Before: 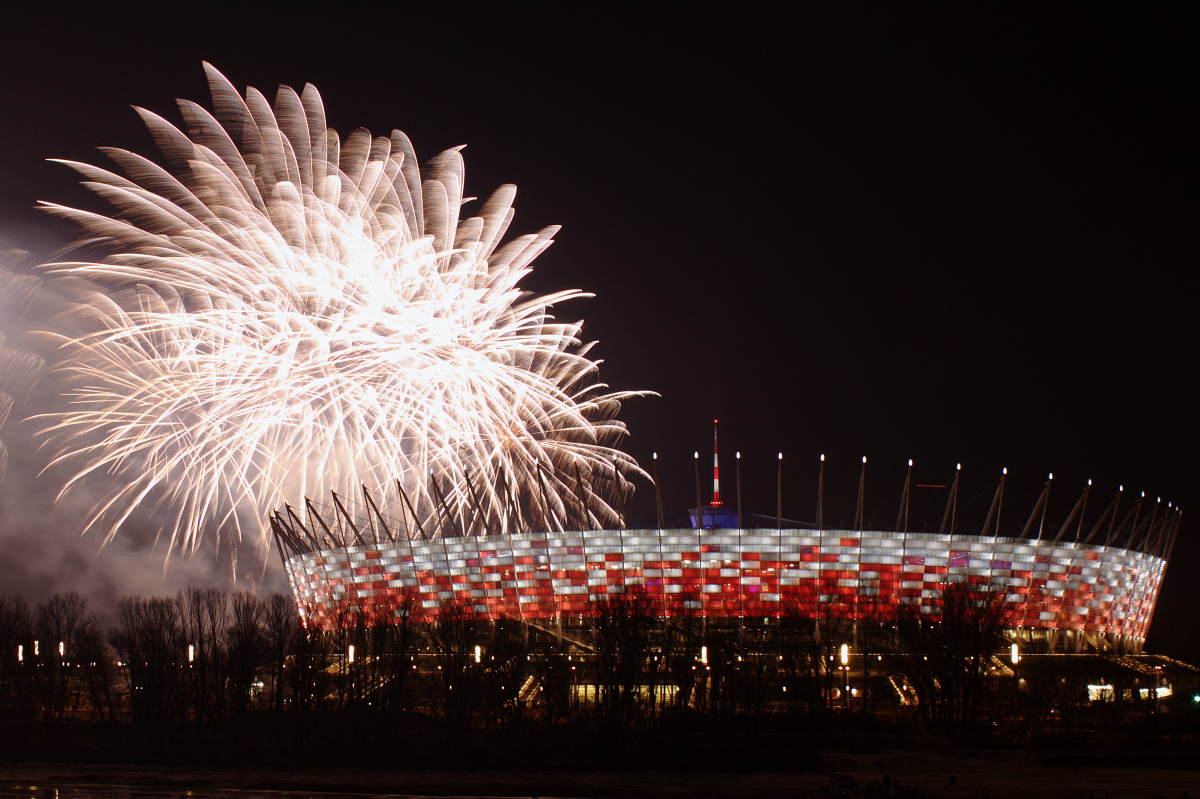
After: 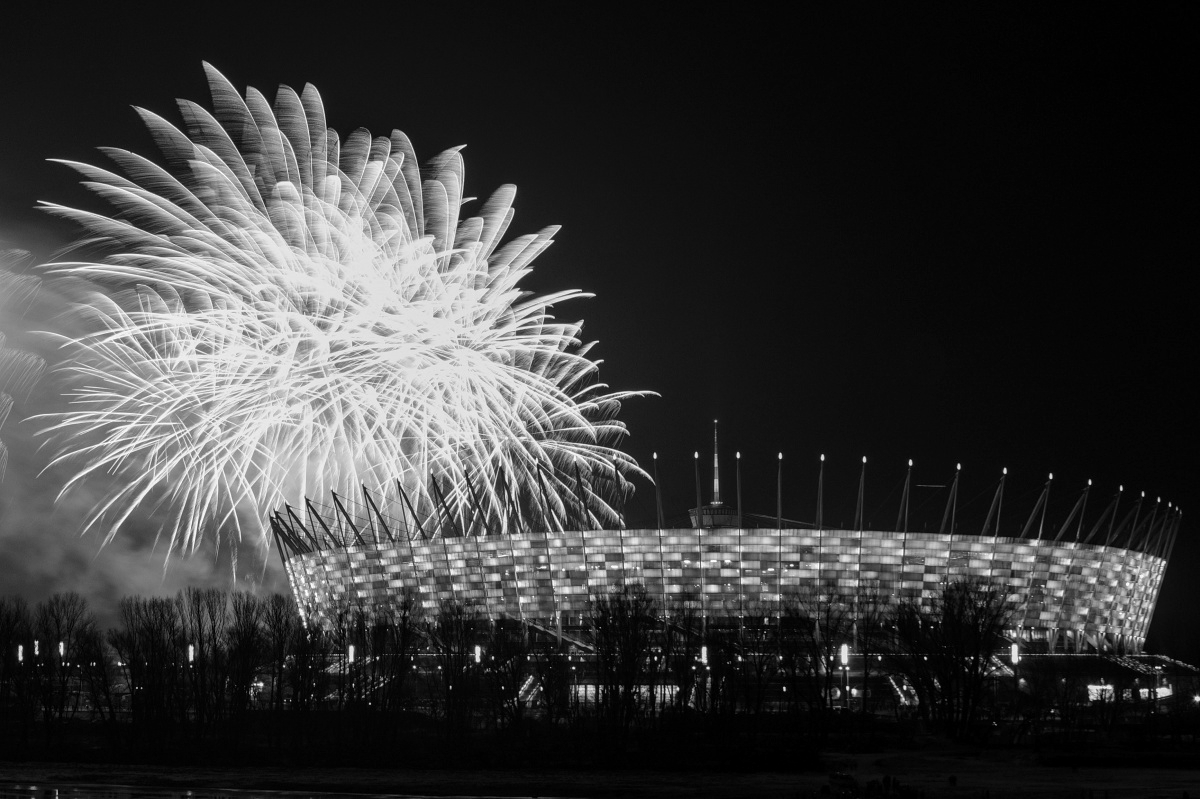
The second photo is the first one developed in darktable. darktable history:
monochrome: a 30.25, b 92.03
local contrast: on, module defaults
